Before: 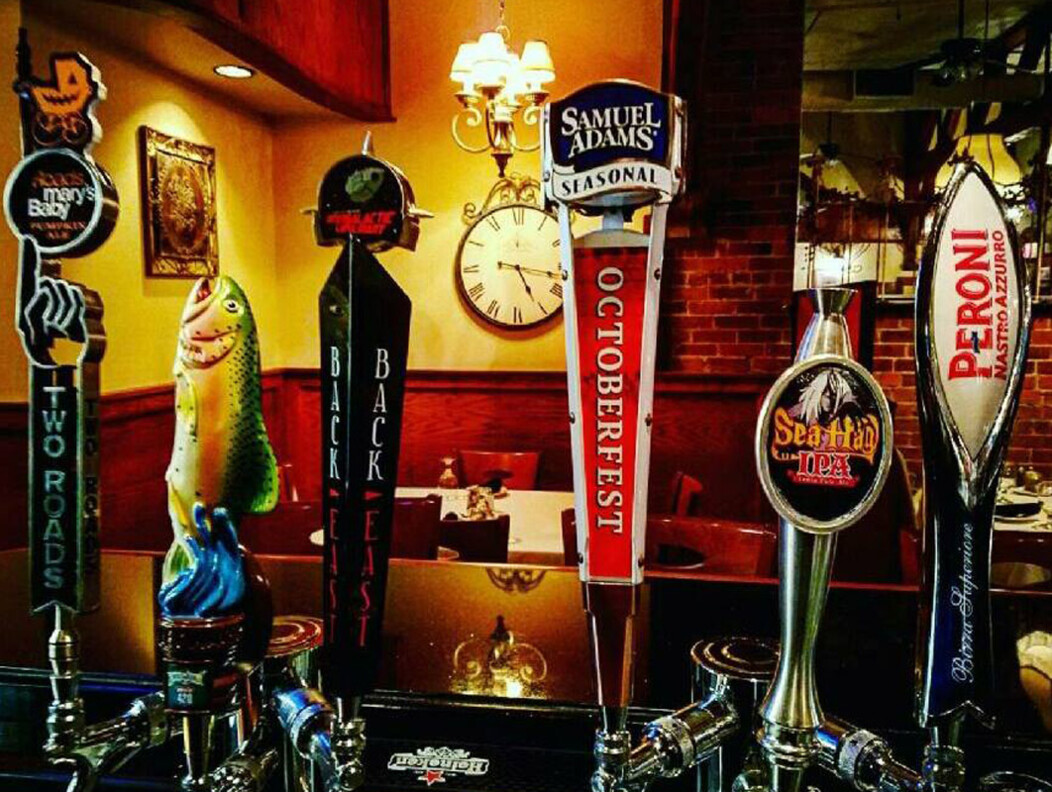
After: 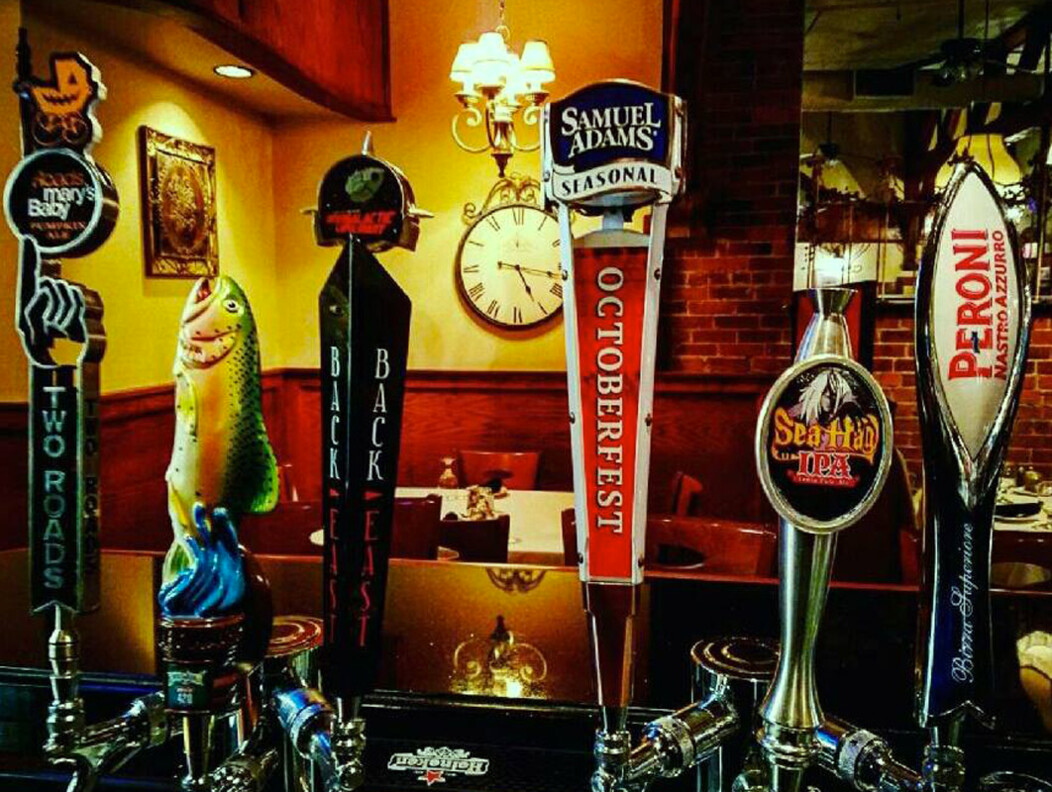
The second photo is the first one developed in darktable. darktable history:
exposure: compensate exposure bias true, compensate highlight preservation false
color correction: highlights a* -7.67, highlights b* 3.46
